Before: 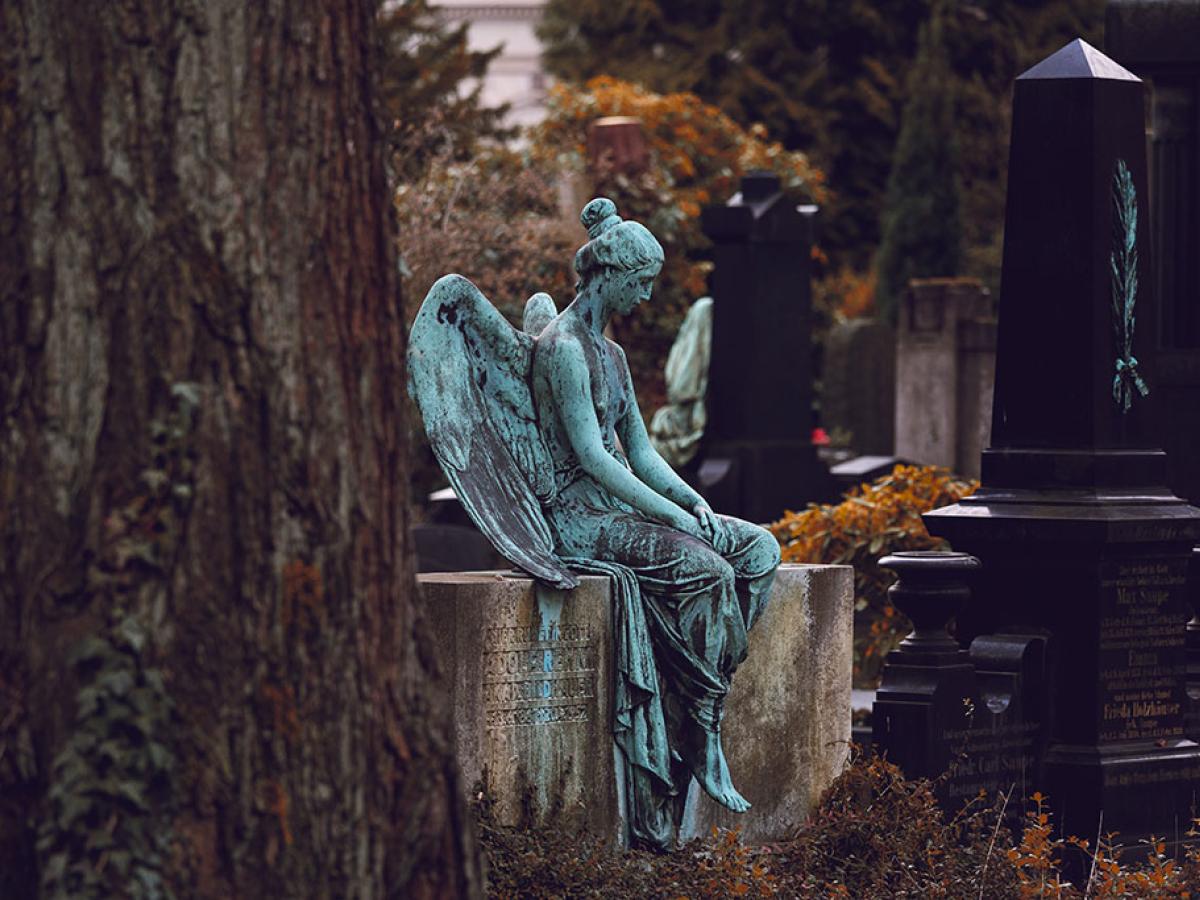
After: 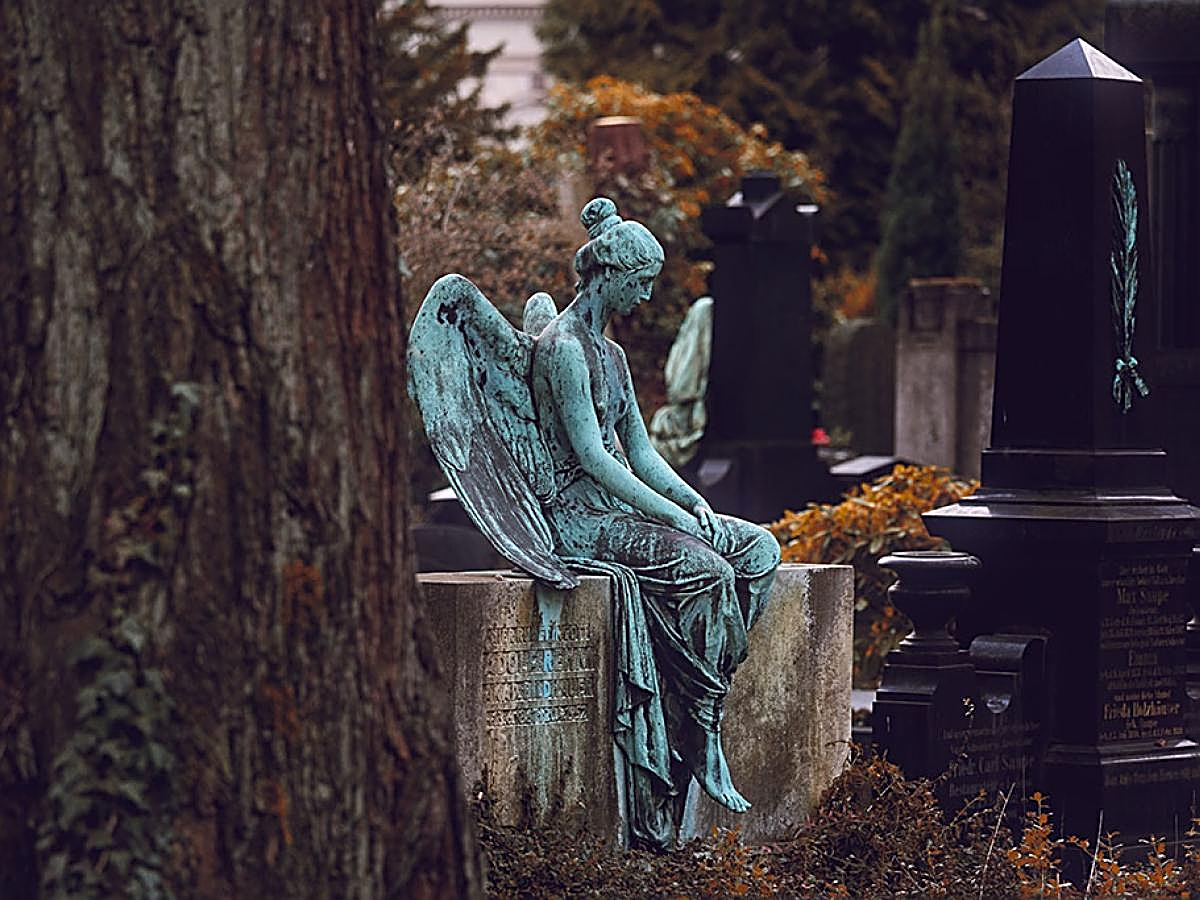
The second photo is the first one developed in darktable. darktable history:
sharpen: amount 1
bloom: size 5%, threshold 95%, strength 15%
